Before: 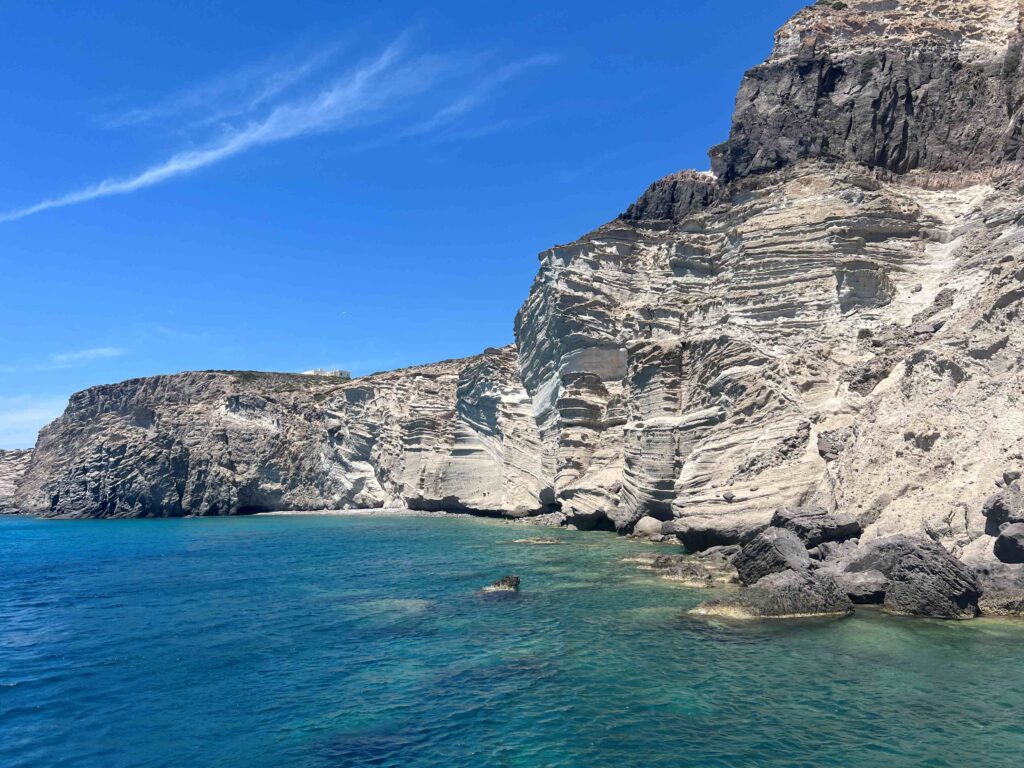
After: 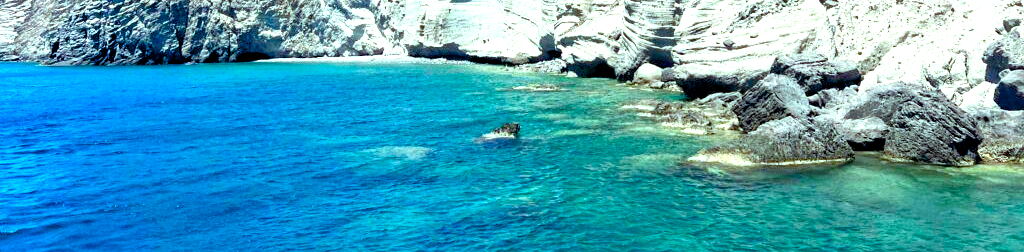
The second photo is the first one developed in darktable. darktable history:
color balance rgb: highlights gain › chroma 4.045%, highlights gain › hue 198.99°, linear chroma grading › global chroma 9.67%, perceptual saturation grading › global saturation 20%, perceptual saturation grading › highlights -25.251%, perceptual saturation grading › shadows 49.284%, global vibrance 20%
crop and rotate: top 59.049%, bottom 8.128%
contrast equalizer: y [[0.5, 0.501, 0.532, 0.538, 0.54, 0.541], [0.5 ×6], [0.5 ×6], [0 ×6], [0 ×6]]
exposure: black level correction 0.008, exposure 0.987 EV, compensate exposure bias true, compensate highlight preservation false
